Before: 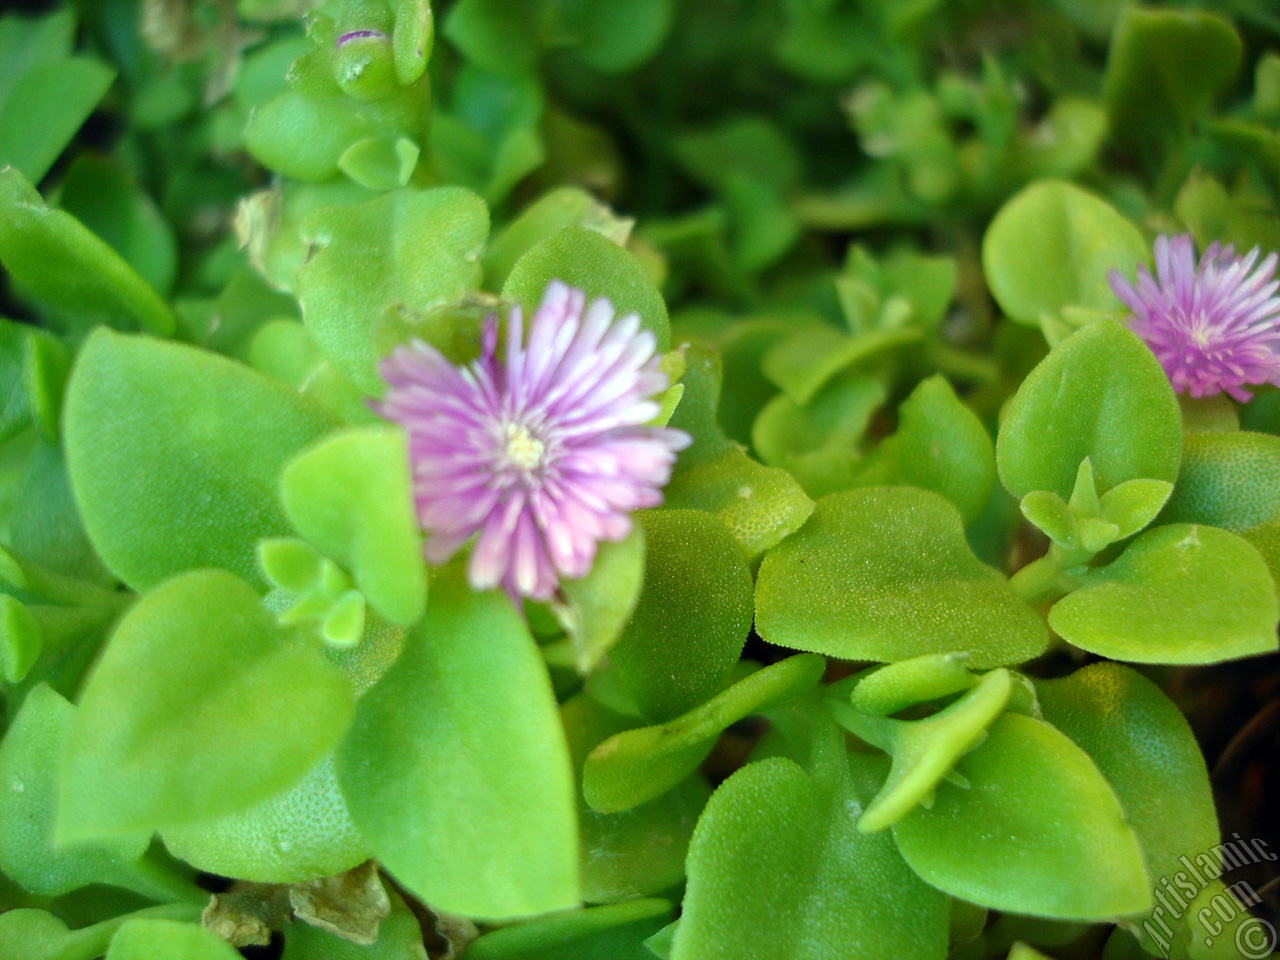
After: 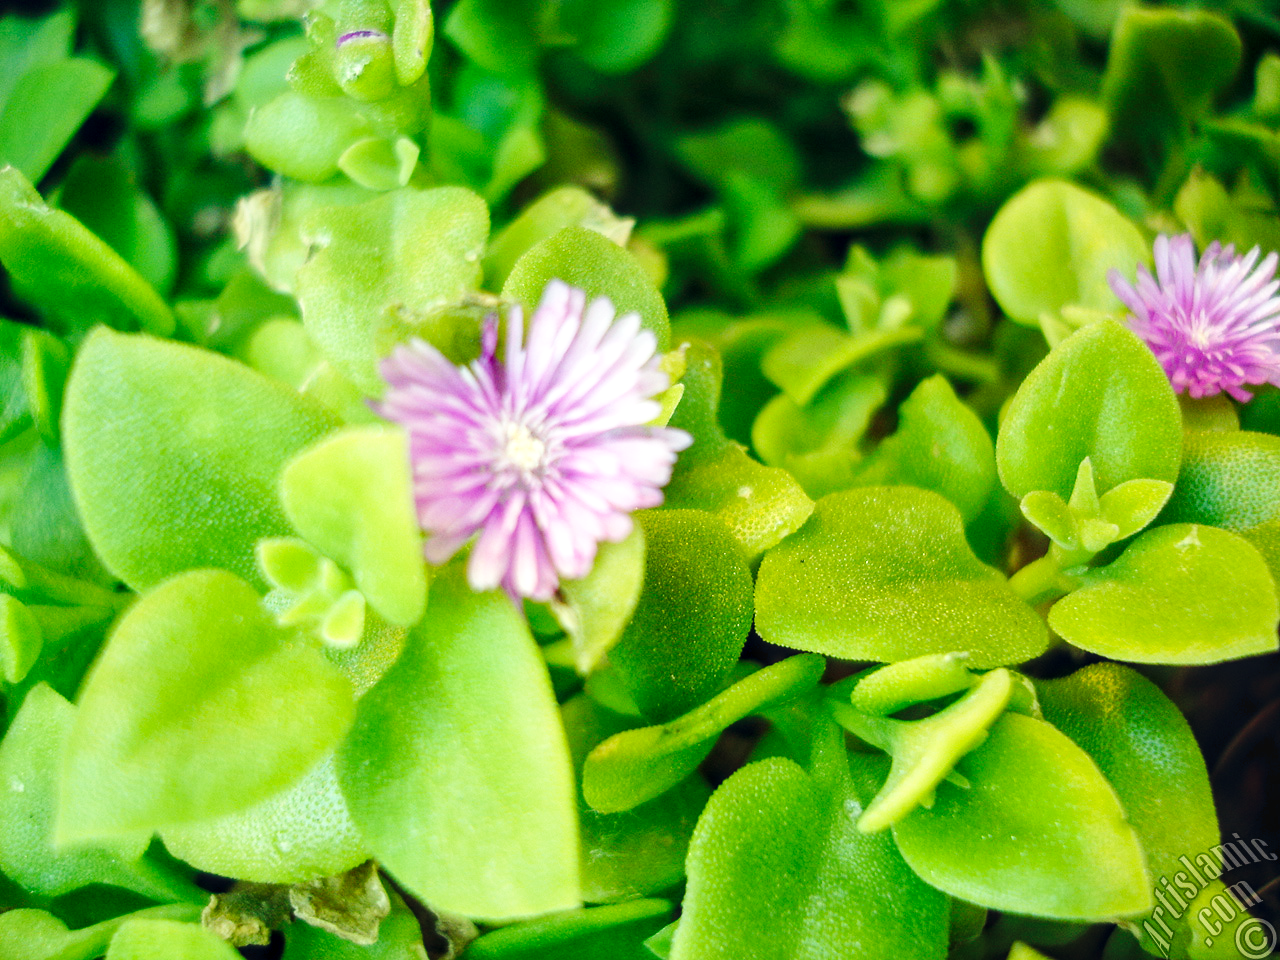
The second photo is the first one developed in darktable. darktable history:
color balance rgb: shadows lift › hue 87.51°, highlights gain › chroma 1.62%, highlights gain › hue 55.1°, global offset › chroma 0.06%, global offset › hue 253.66°, linear chroma grading › global chroma 0.5%
base curve: curves: ch0 [(0, 0) (0.032, 0.025) (0.121, 0.166) (0.206, 0.329) (0.605, 0.79) (1, 1)], preserve colors none
local contrast: on, module defaults
tone curve: curves: ch0 [(0, 0) (0.003, 0.003) (0.011, 0.012) (0.025, 0.026) (0.044, 0.046) (0.069, 0.072) (0.1, 0.104) (0.136, 0.141) (0.177, 0.184) (0.224, 0.233) (0.277, 0.288) (0.335, 0.348) (0.399, 0.414) (0.468, 0.486) (0.543, 0.564) (0.623, 0.647) (0.709, 0.736) (0.801, 0.831) (0.898, 0.921) (1, 1)], preserve colors none
